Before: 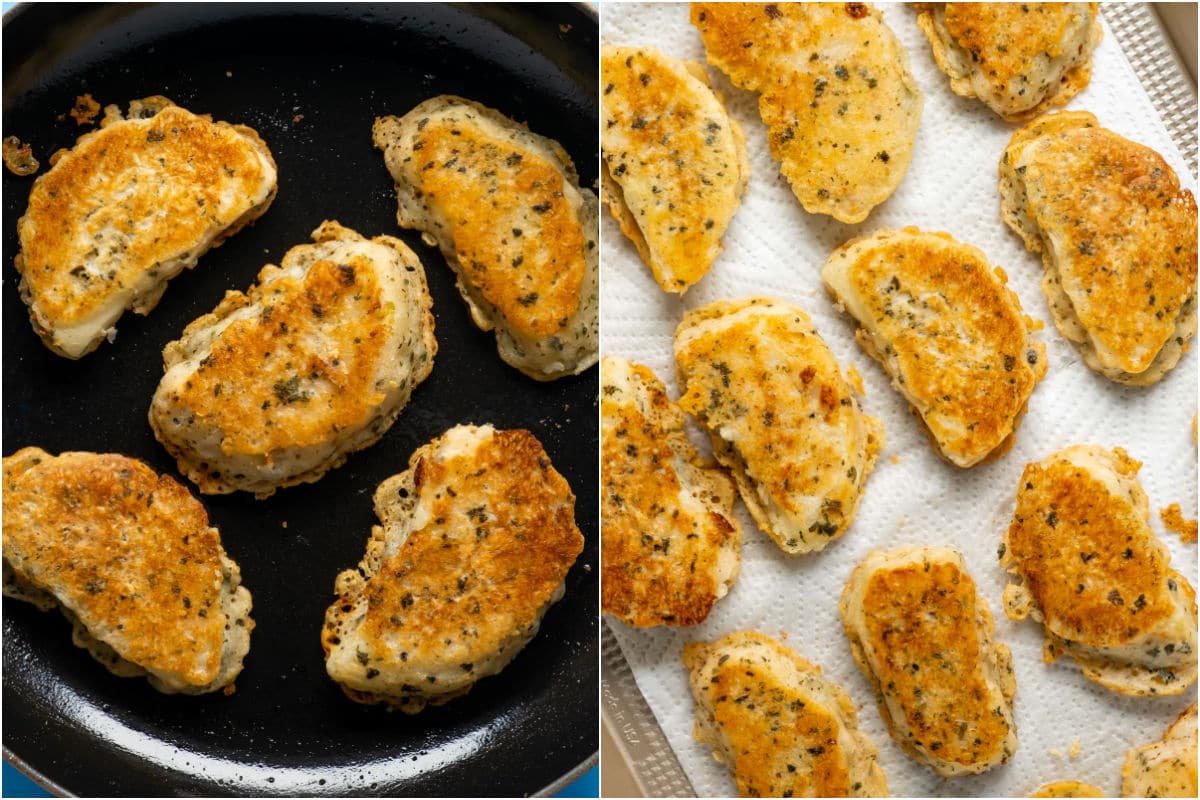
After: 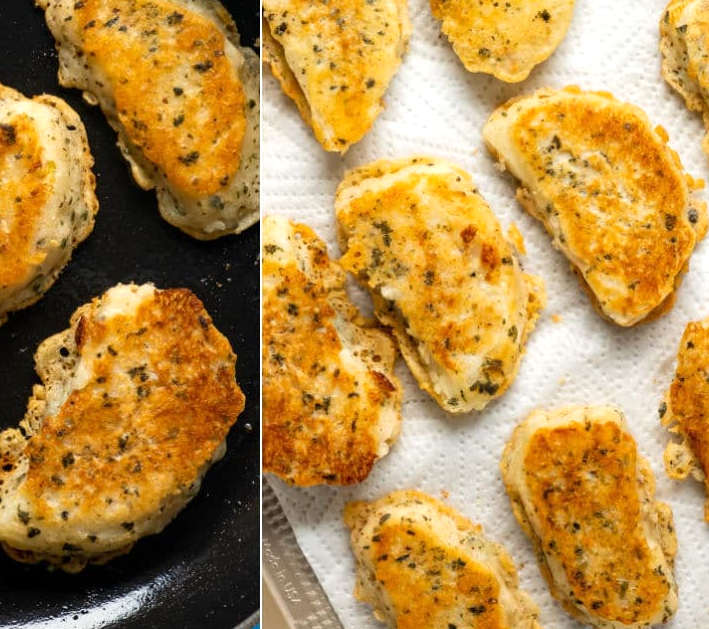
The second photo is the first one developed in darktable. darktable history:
white balance: red 1, blue 1
crop and rotate: left 28.256%, top 17.734%, right 12.656%, bottom 3.573%
exposure: exposure 0.2 EV, compensate highlight preservation false
